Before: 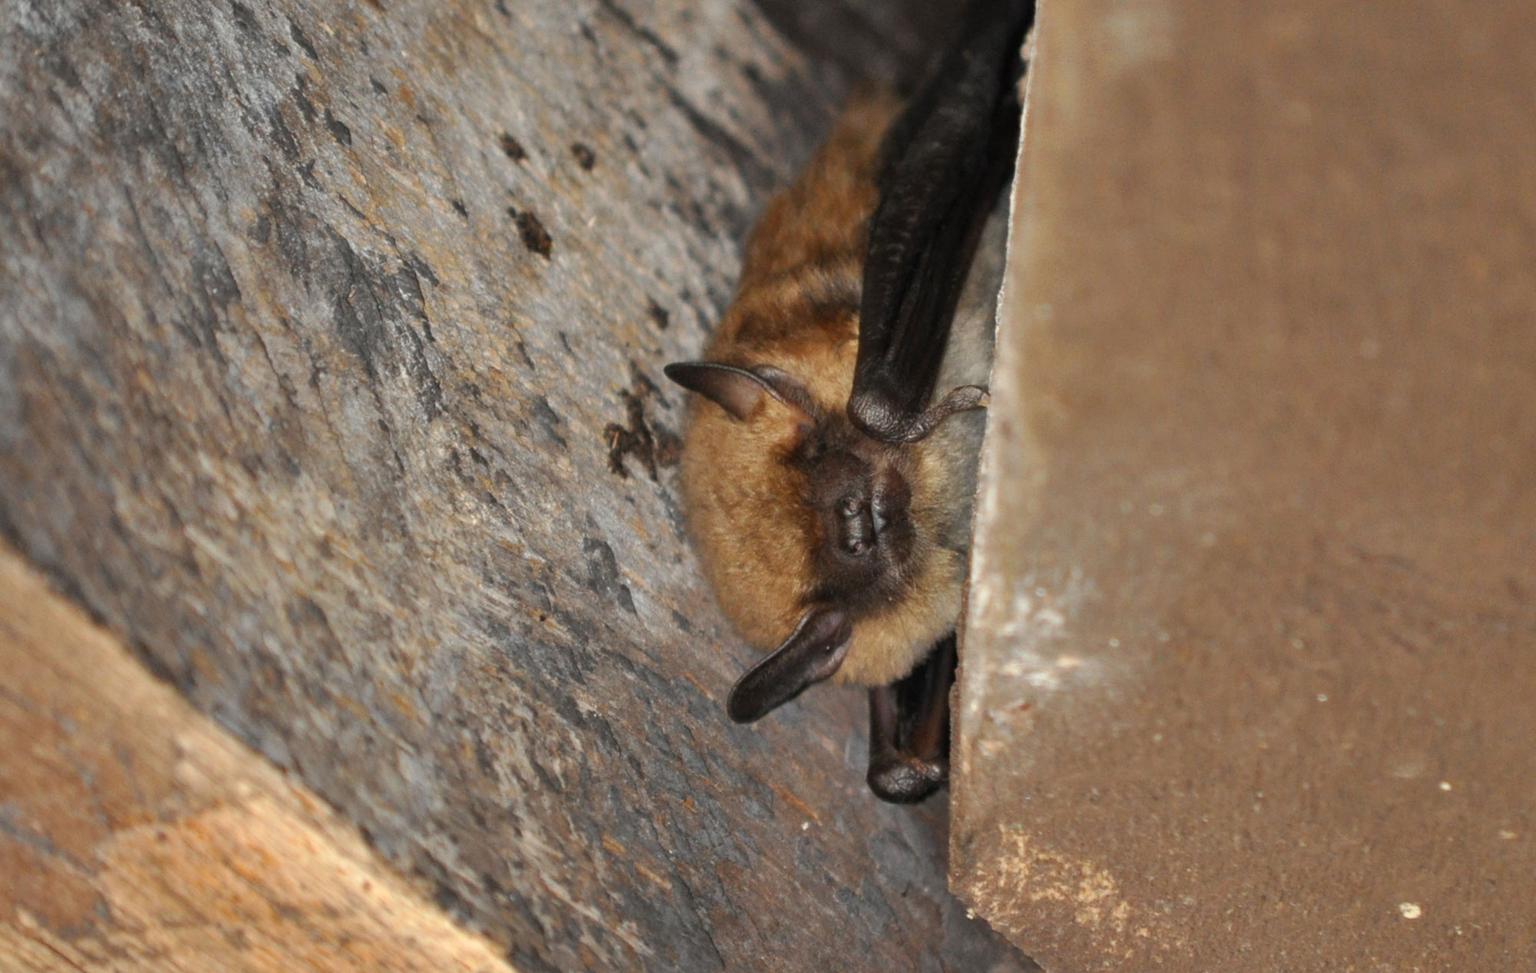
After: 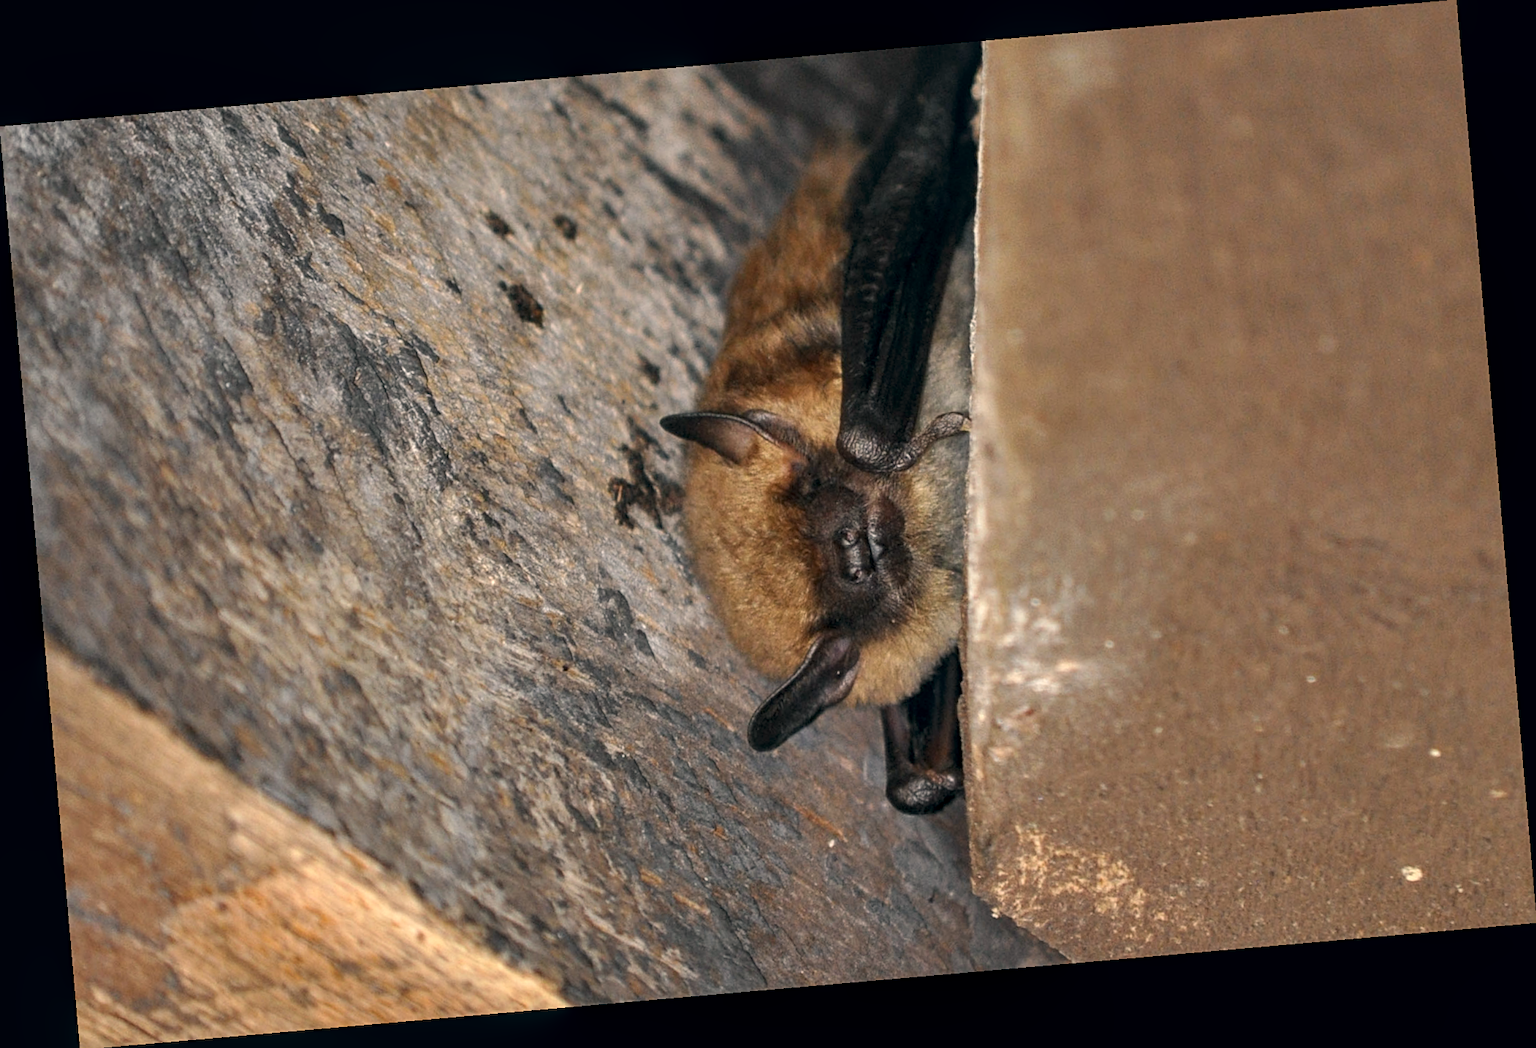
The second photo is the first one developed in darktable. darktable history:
rotate and perspective: rotation -4.98°, automatic cropping off
sharpen: radius 2.167, amount 0.381, threshold 0
color correction: highlights a* 5.38, highlights b* 5.3, shadows a* -4.26, shadows b* -5.11
local contrast: on, module defaults
